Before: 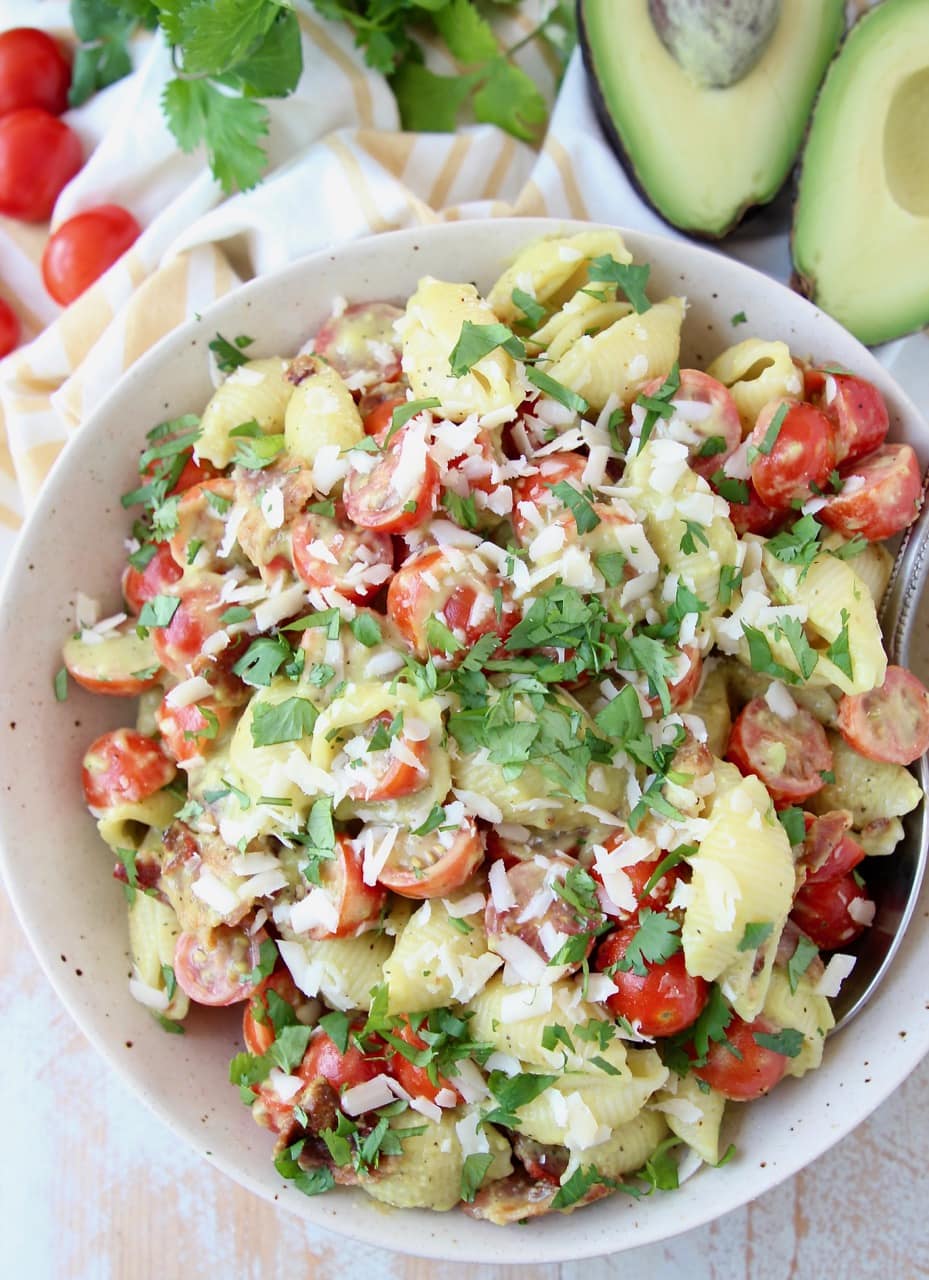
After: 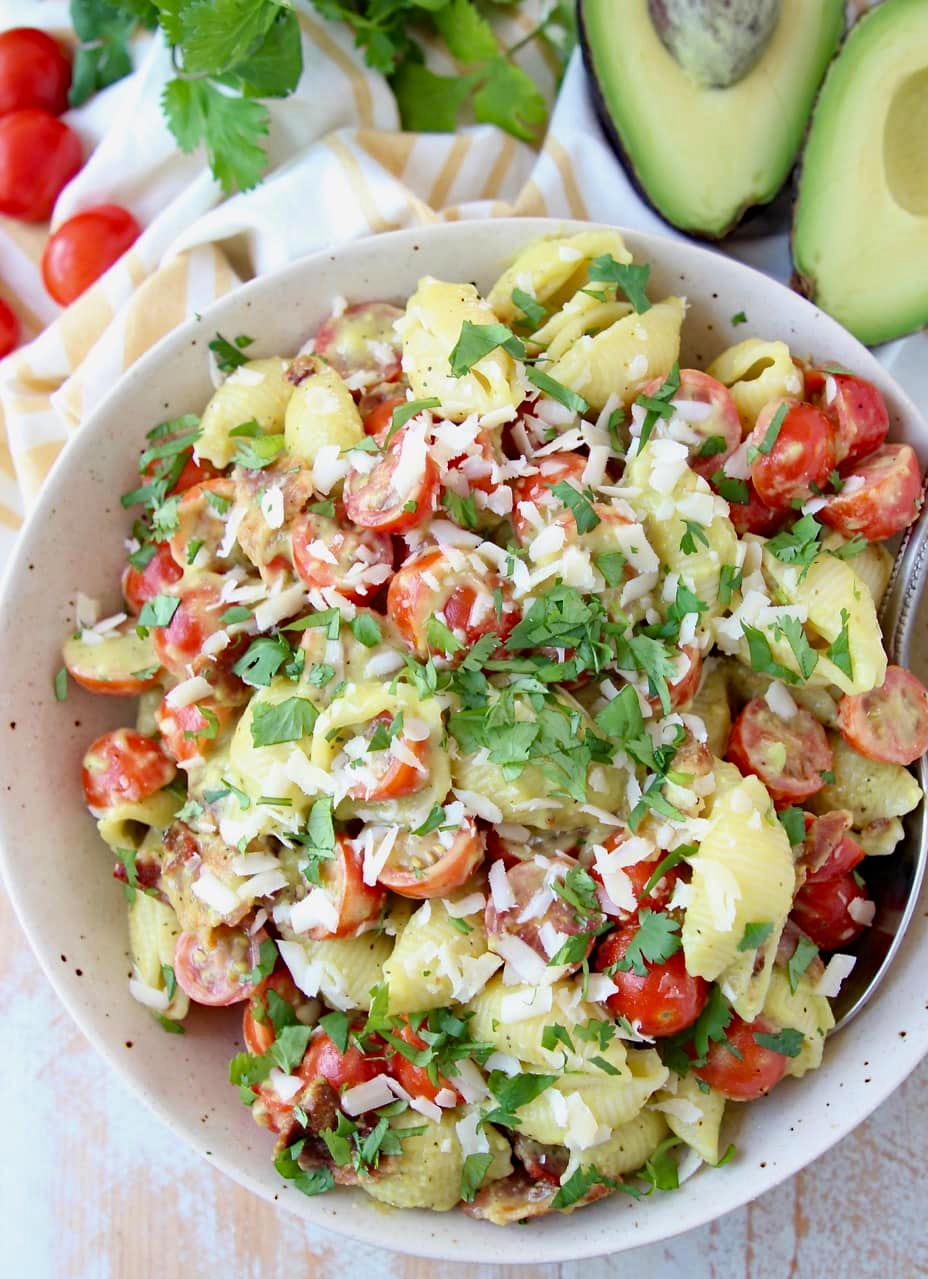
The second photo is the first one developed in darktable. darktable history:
crop: left 0.005%
haze removal: strength 0.288, distance 0.25, compatibility mode true, adaptive false
